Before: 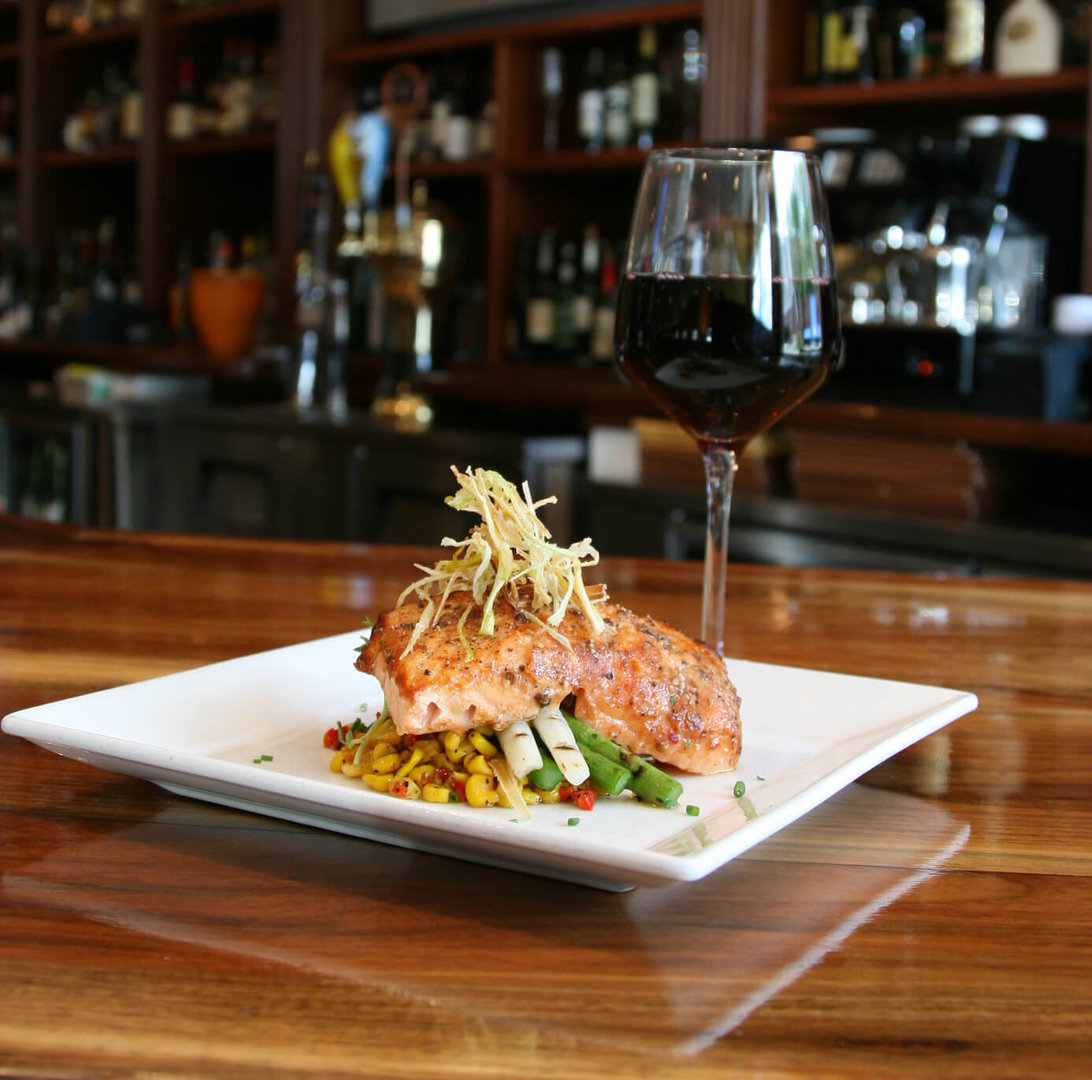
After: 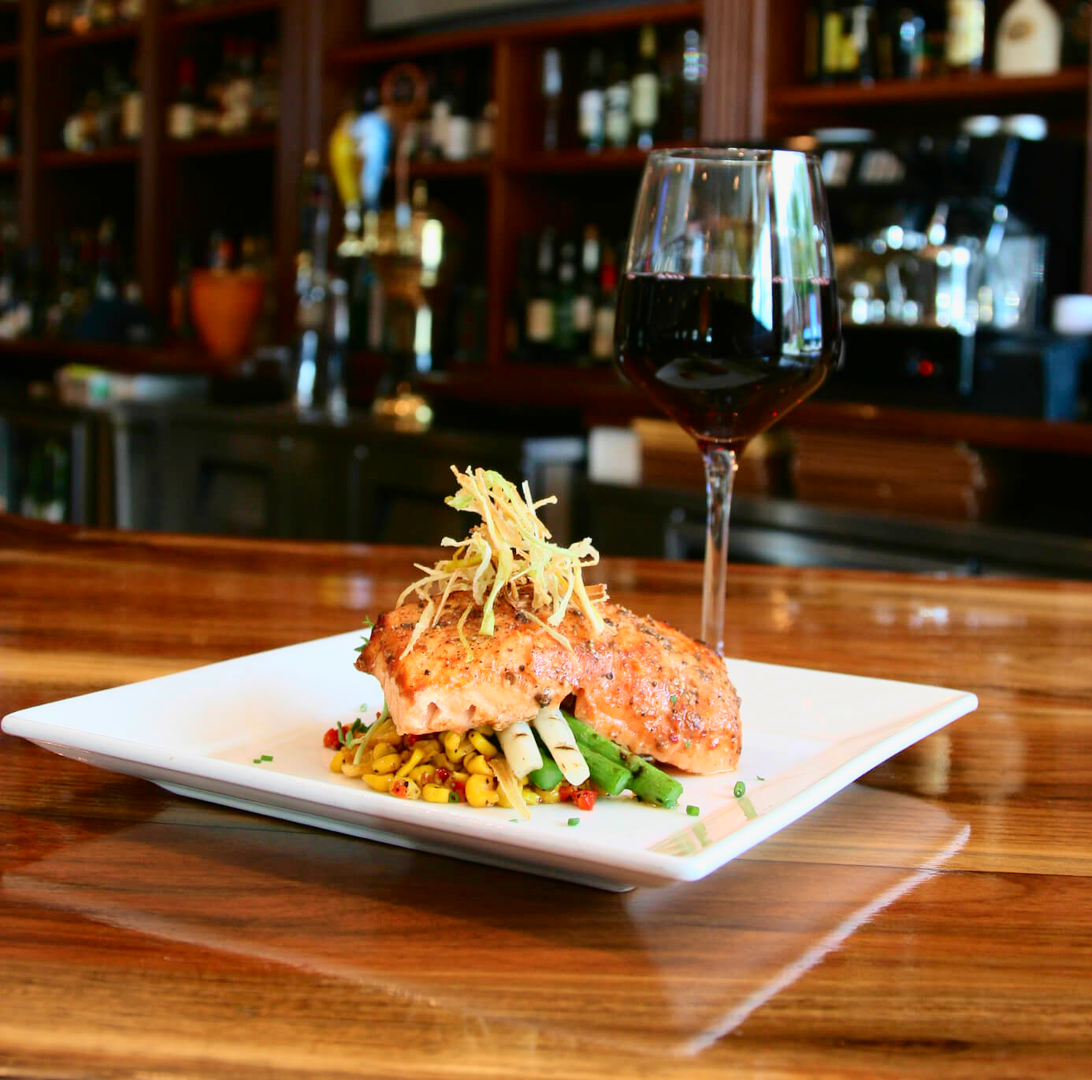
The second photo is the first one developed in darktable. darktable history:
tone curve: curves: ch0 [(0, 0) (0.091, 0.077) (0.389, 0.458) (0.745, 0.82) (0.856, 0.899) (0.92, 0.938) (1, 0.973)]; ch1 [(0, 0) (0.437, 0.404) (0.5, 0.5) (0.529, 0.55) (0.58, 0.6) (0.616, 0.649) (1, 1)]; ch2 [(0, 0) (0.442, 0.415) (0.5, 0.5) (0.535, 0.557) (0.585, 0.62) (1, 1)], color space Lab, independent channels, preserve colors none
